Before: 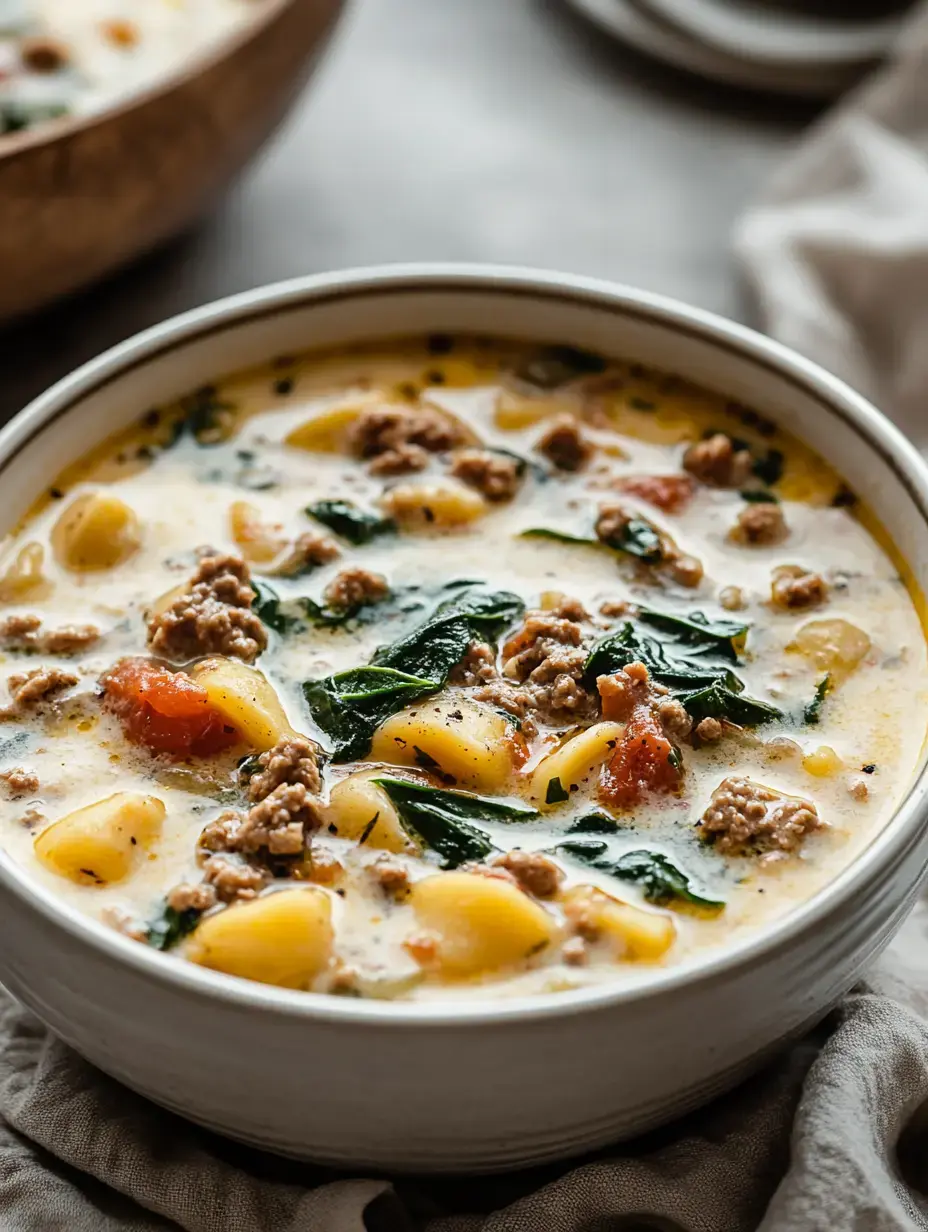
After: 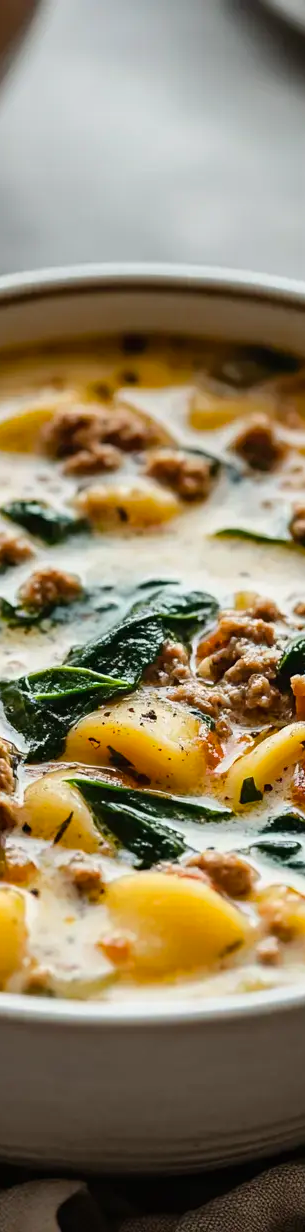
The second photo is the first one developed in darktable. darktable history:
crop: left 32.987%, right 33.623%
color balance rgb: power › hue 214.42°, linear chroma grading › global chroma 14.387%, perceptual saturation grading › global saturation 0.52%
local contrast: mode bilateral grid, contrast 99, coarseness 99, detail 92%, midtone range 0.2
tone equalizer: -8 EV 0.085 EV, edges refinement/feathering 500, mask exposure compensation -1.57 EV, preserve details no
